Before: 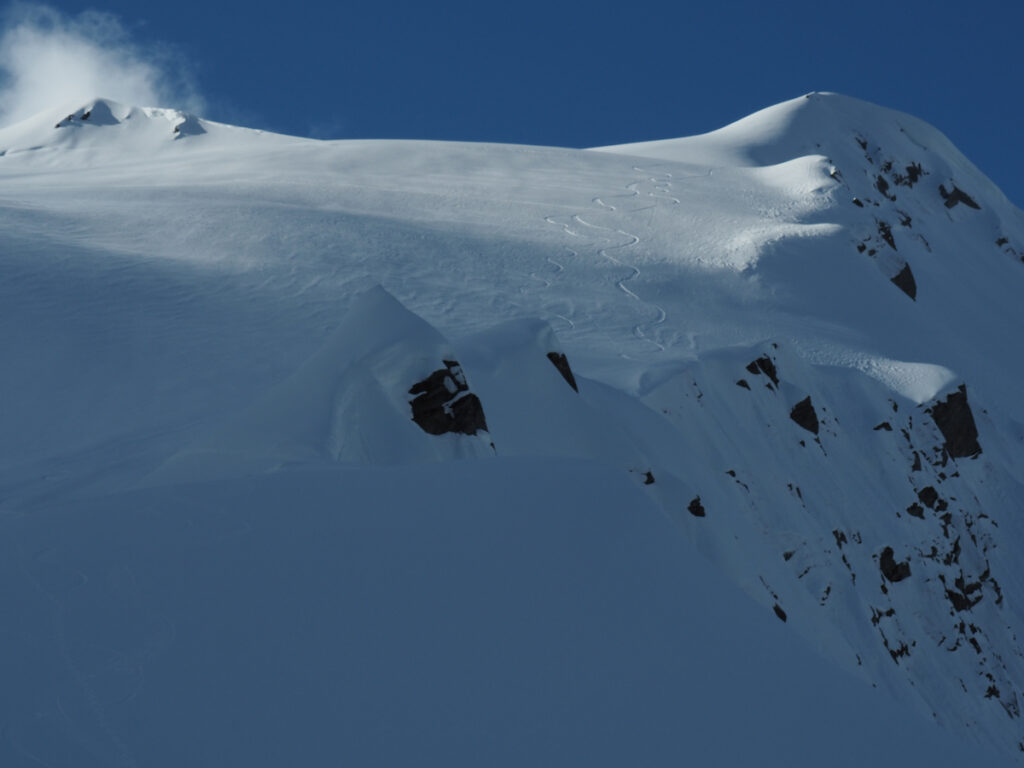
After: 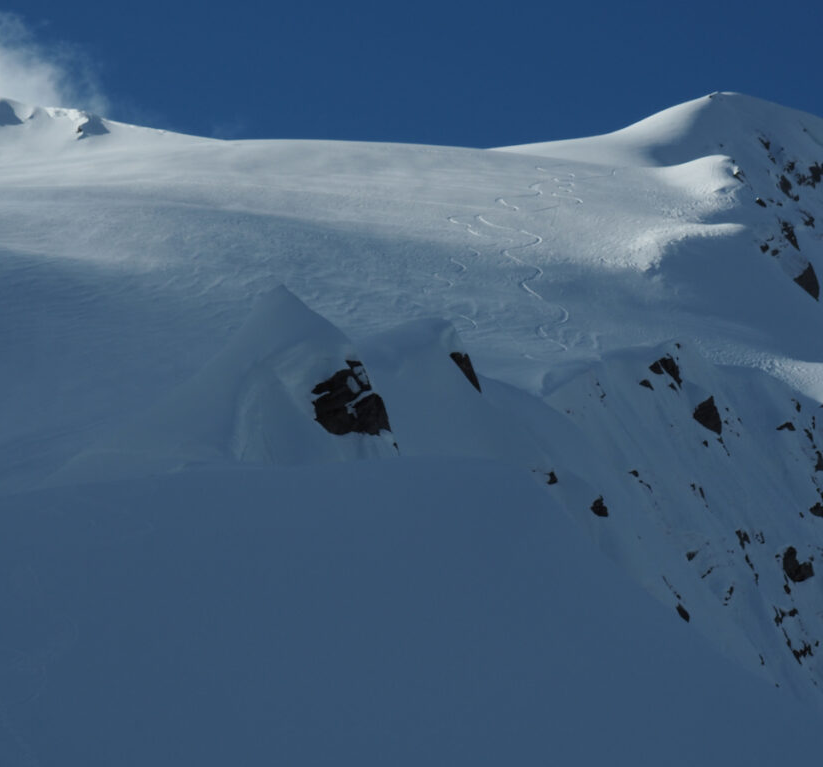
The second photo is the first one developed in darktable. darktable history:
crop and rotate: left 9.497%, right 10.116%
